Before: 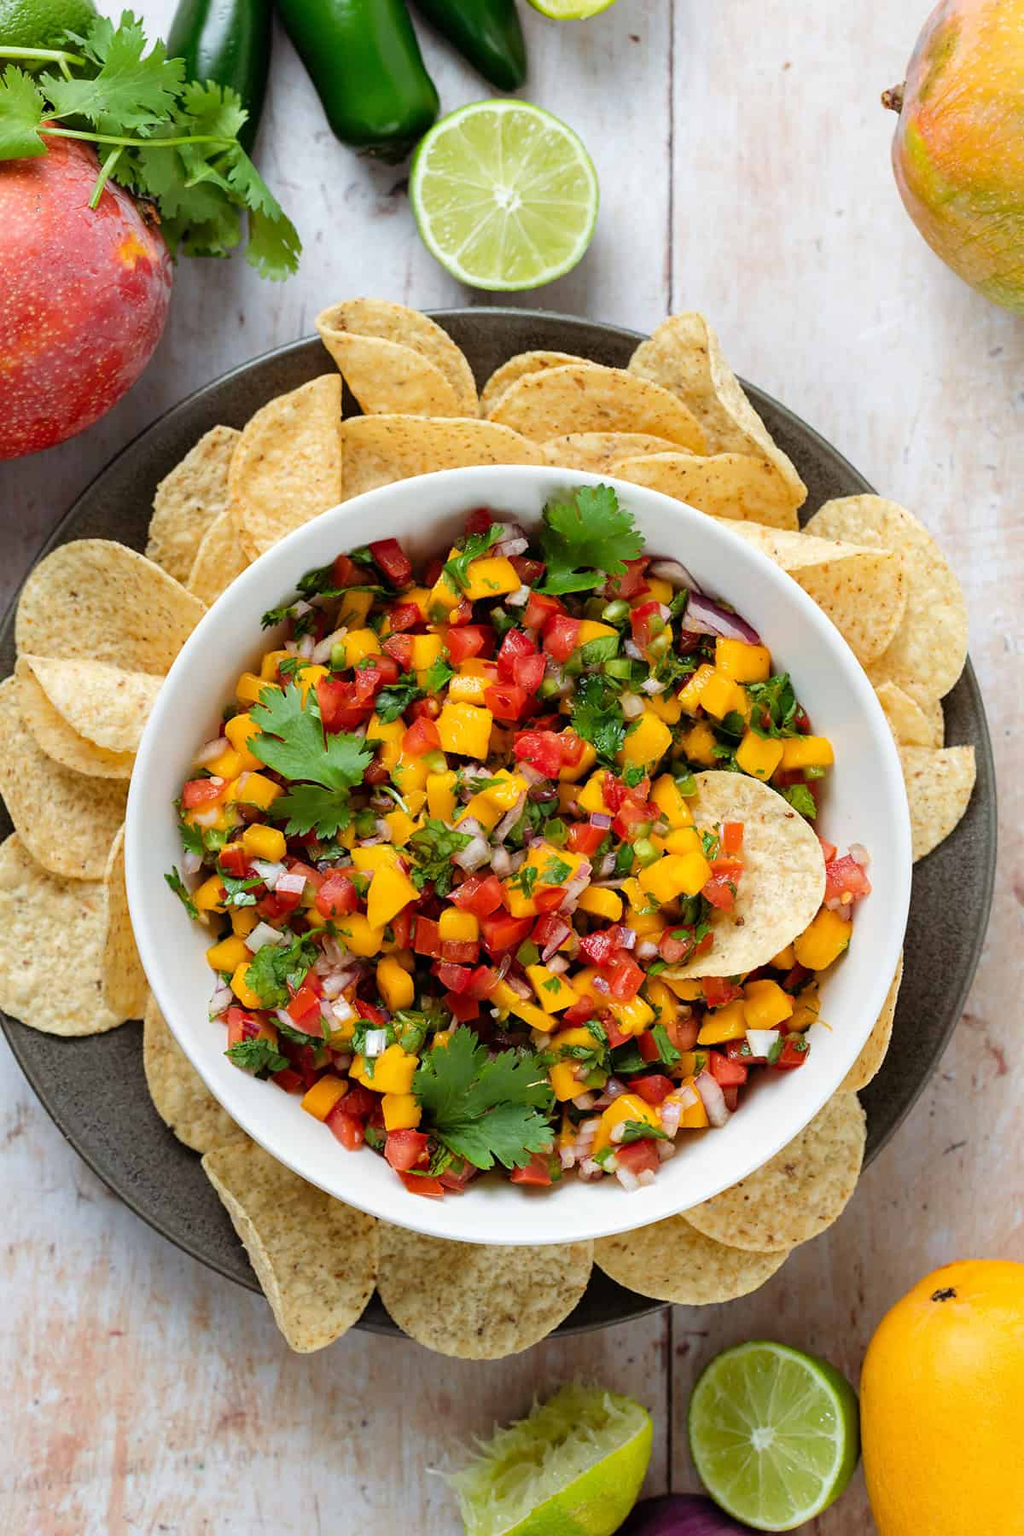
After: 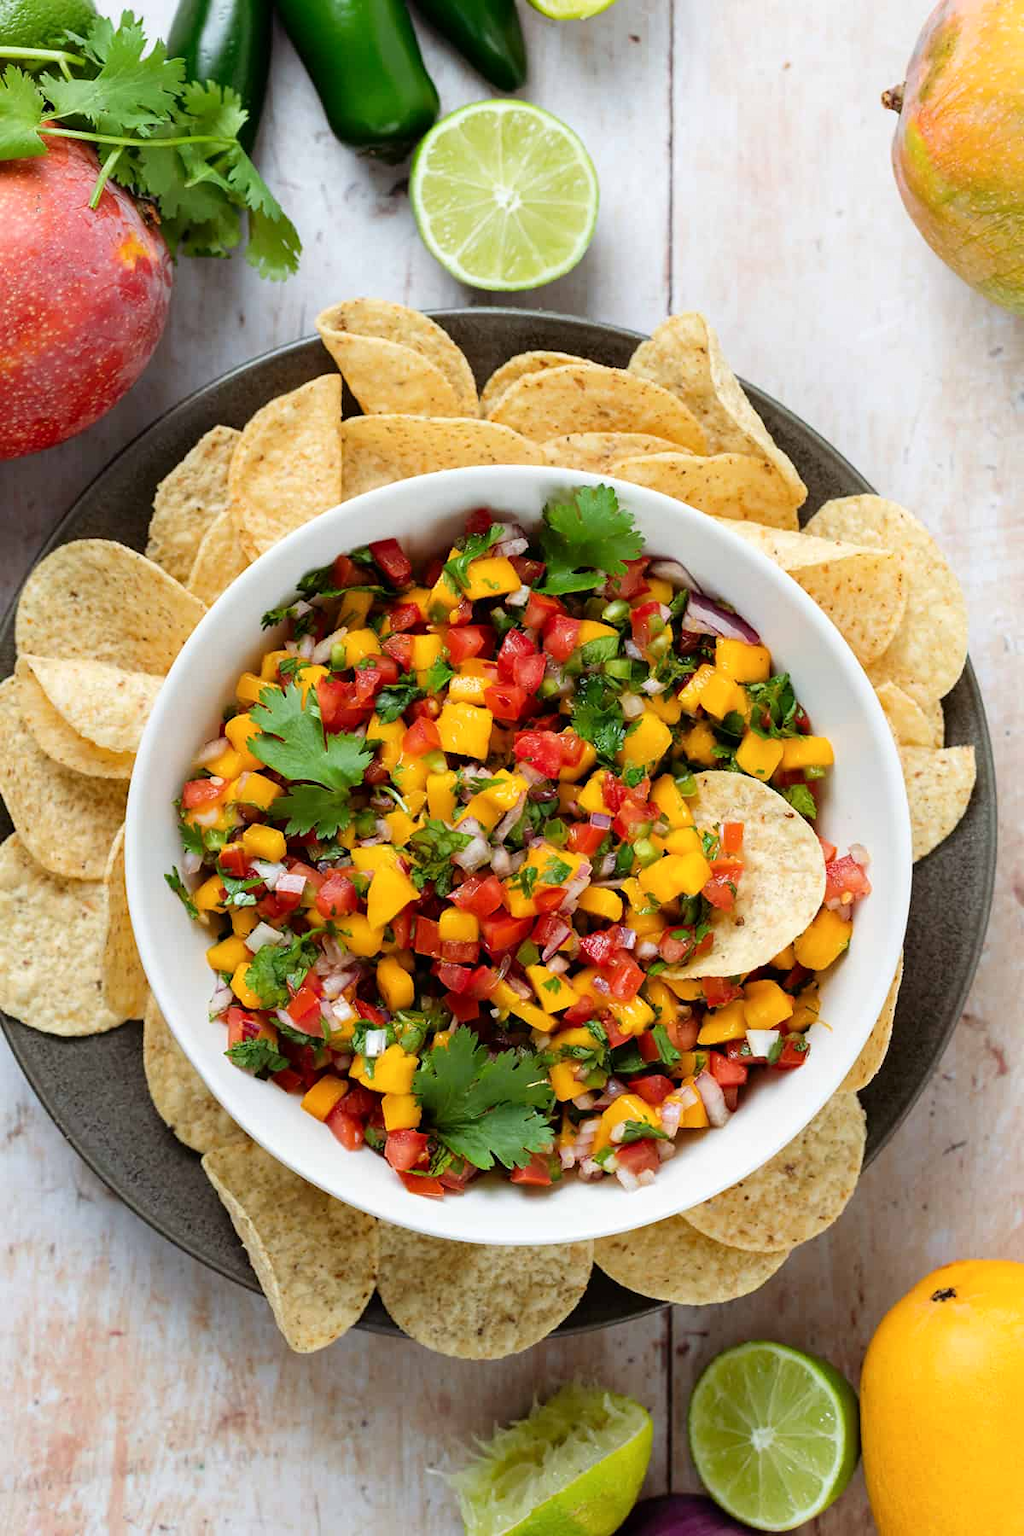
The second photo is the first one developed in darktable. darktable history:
shadows and highlights: shadows -28.19, highlights 29.99
